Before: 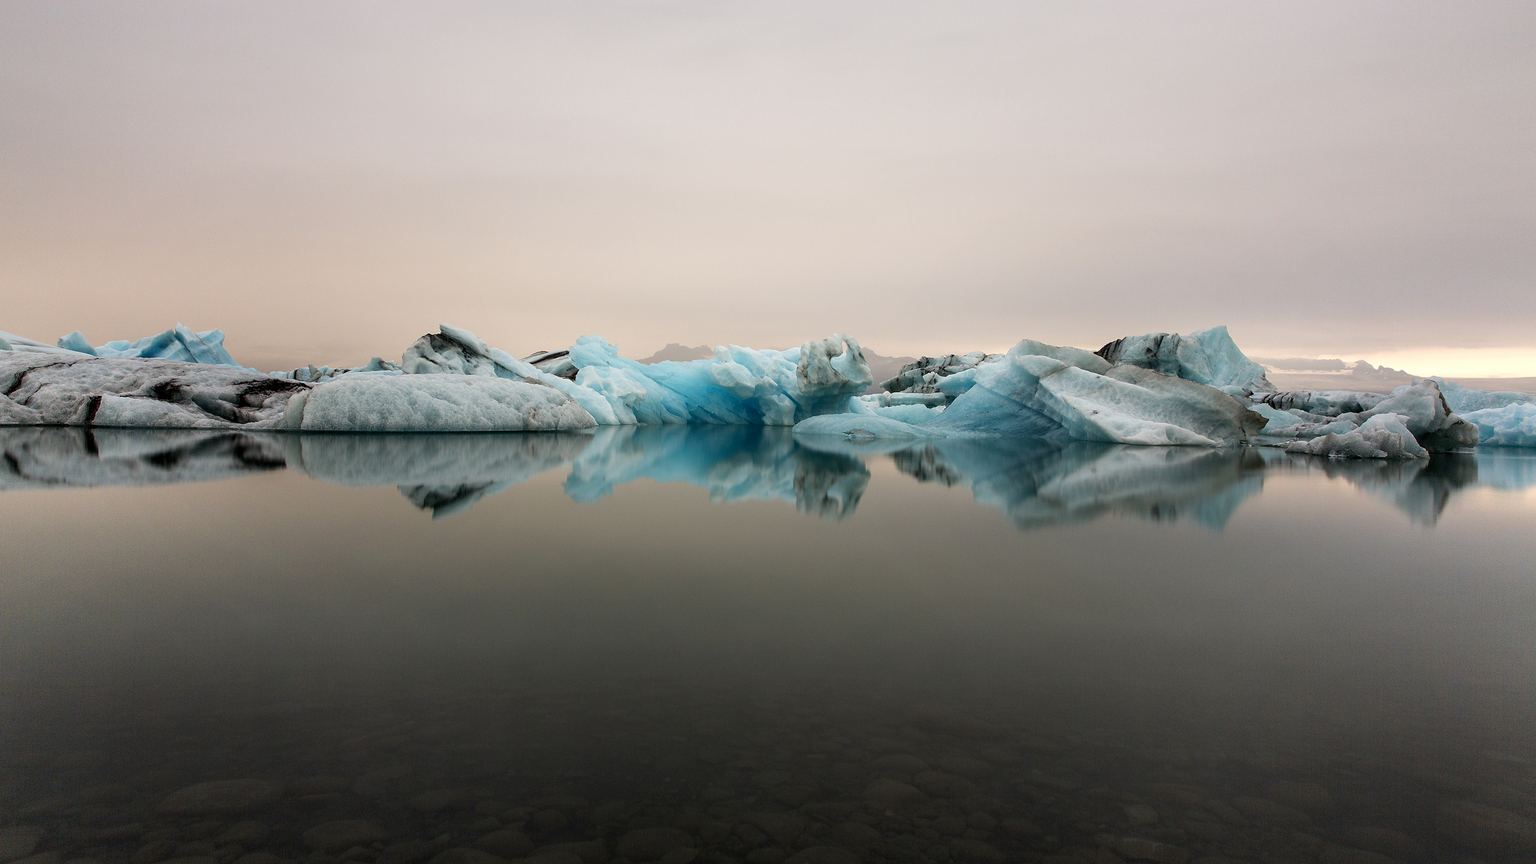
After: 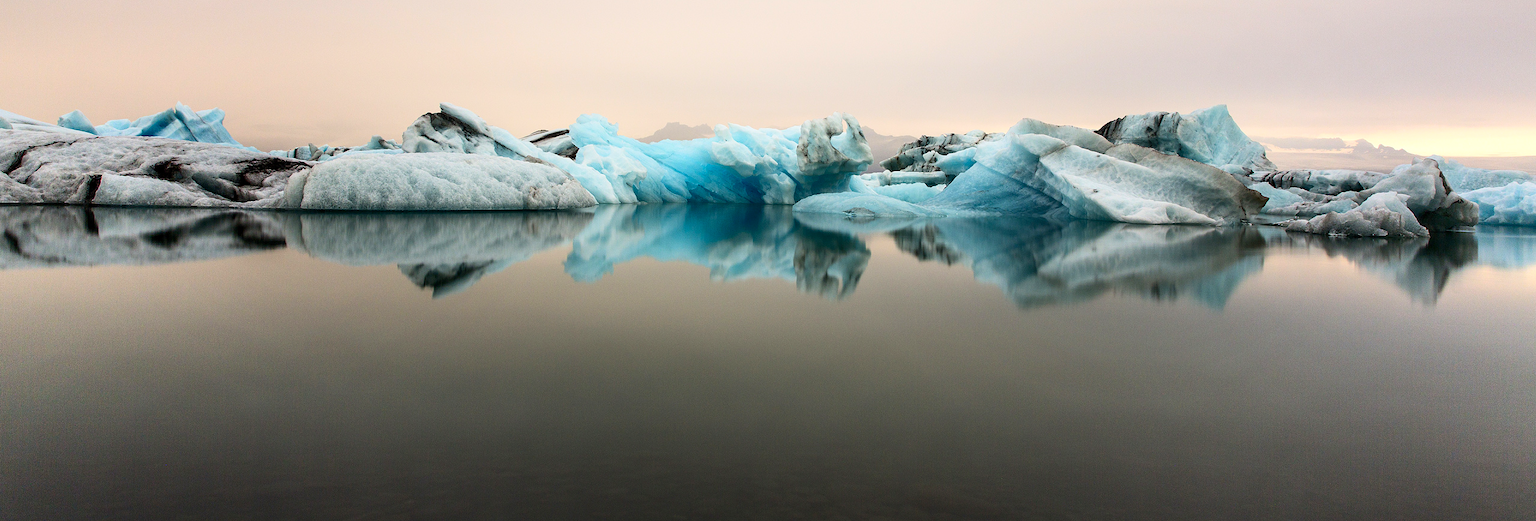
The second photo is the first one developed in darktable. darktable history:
crop and rotate: top 25.638%, bottom 13.948%
contrast brightness saturation: contrast 0.235, brightness 0.112, saturation 0.292
